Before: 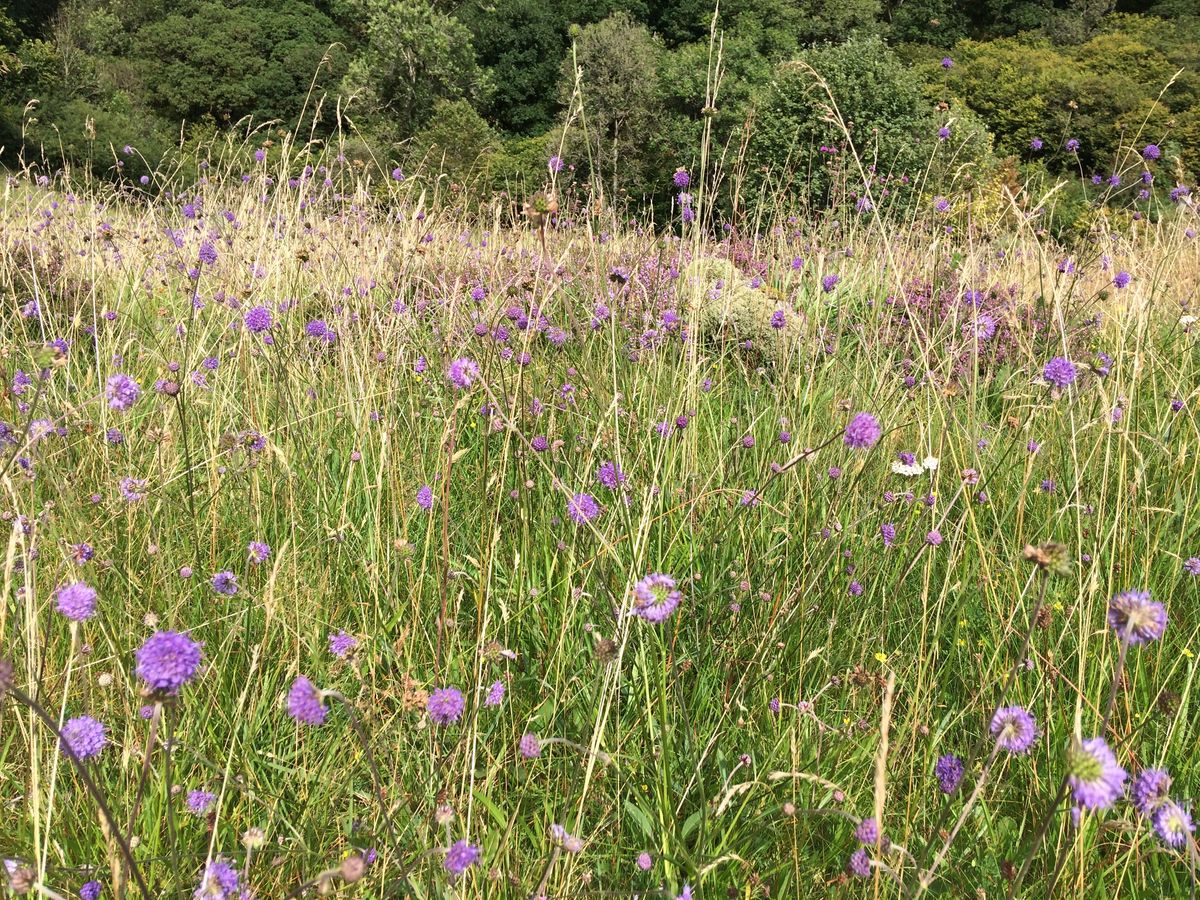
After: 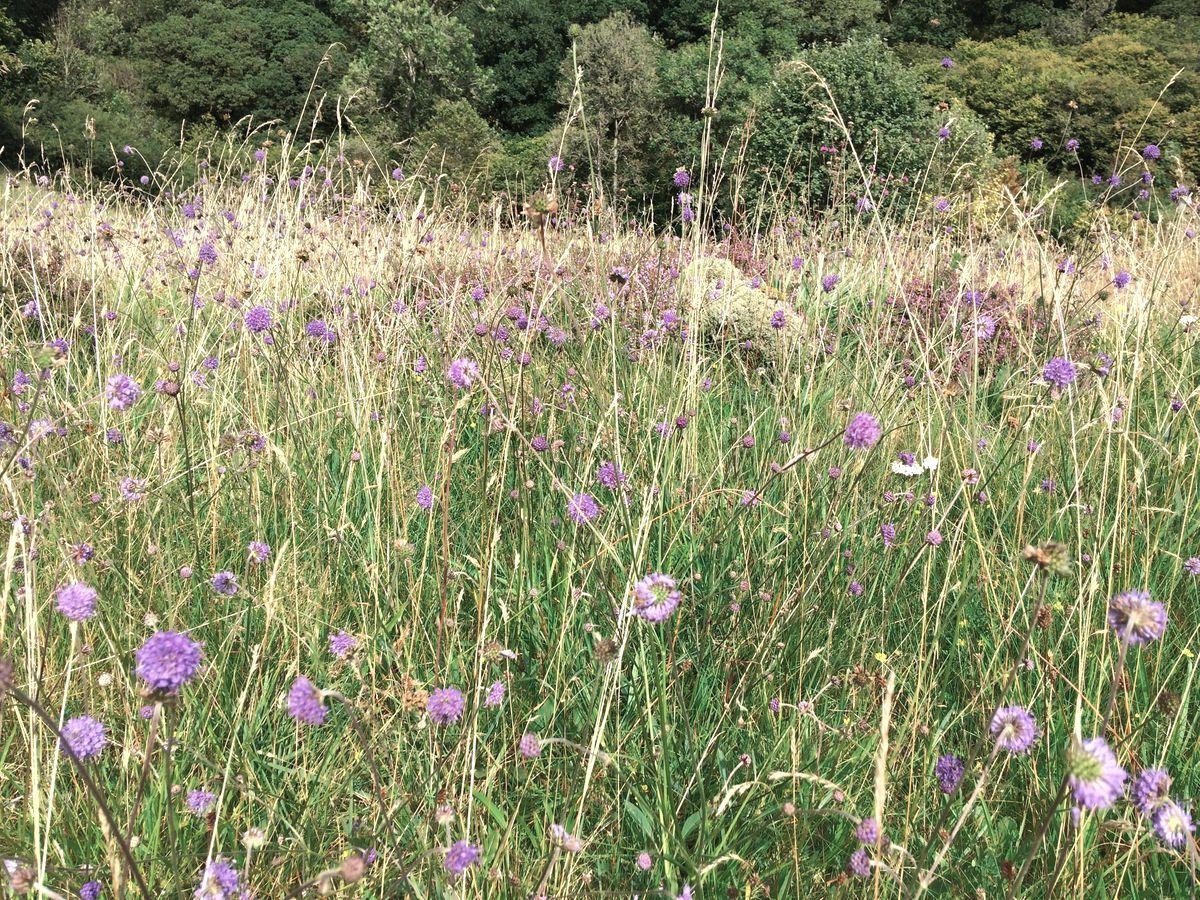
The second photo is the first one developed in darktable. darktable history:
exposure: exposure 0.3 EV, compensate highlight preservation false
color zones: curves: ch0 [(0, 0.5) (0.125, 0.4) (0.25, 0.5) (0.375, 0.4) (0.5, 0.4) (0.625, 0.35) (0.75, 0.35) (0.875, 0.5)]; ch1 [(0, 0.35) (0.125, 0.45) (0.25, 0.35) (0.375, 0.35) (0.5, 0.35) (0.625, 0.35) (0.75, 0.45) (0.875, 0.35)]; ch2 [(0, 0.6) (0.125, 0.5) (0.25, 0.5) (0.375, 0.6) (0.5, 0.6) (0.625, 0.5) (0.75, 0.5) (0.875, 0.5)]
